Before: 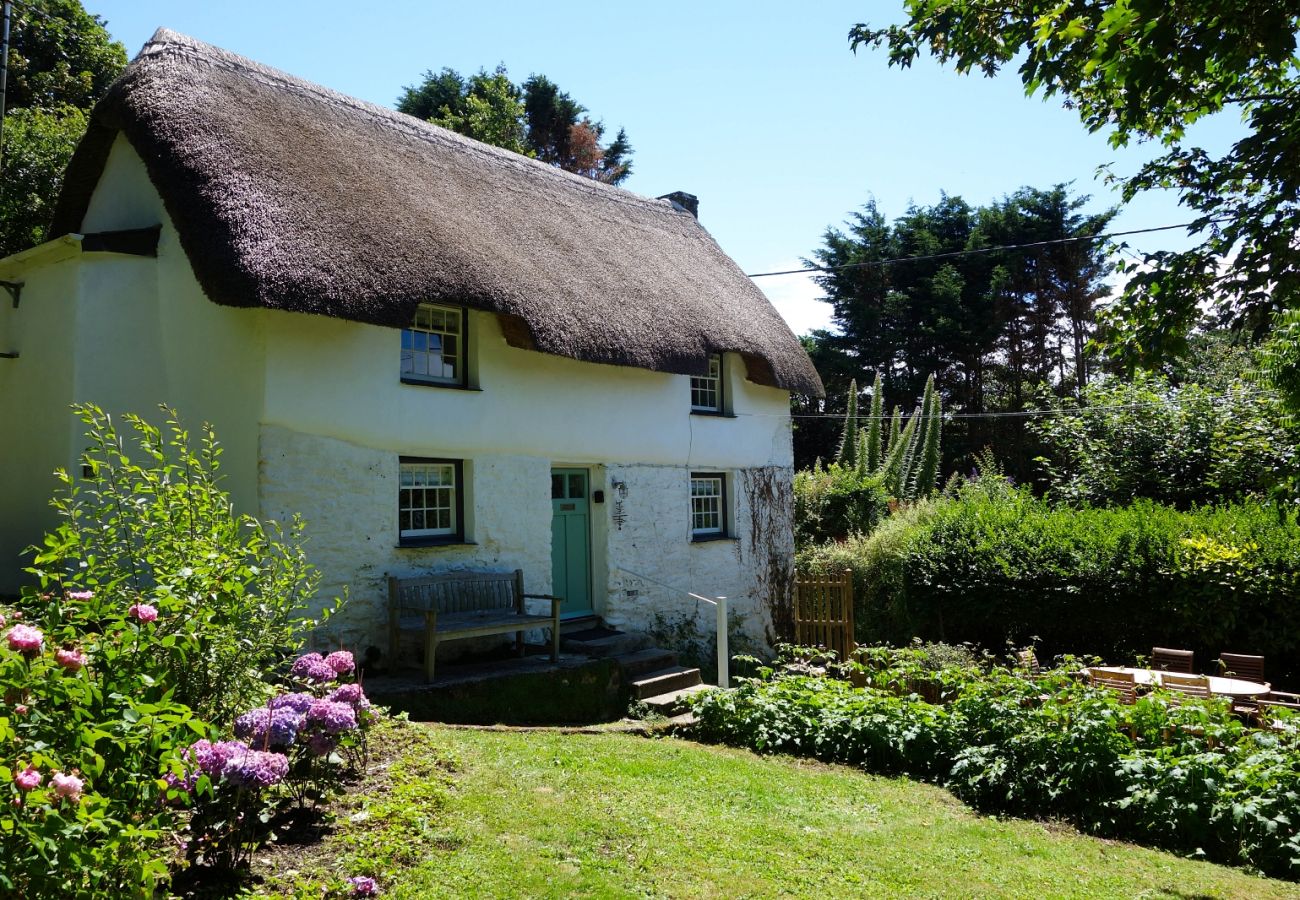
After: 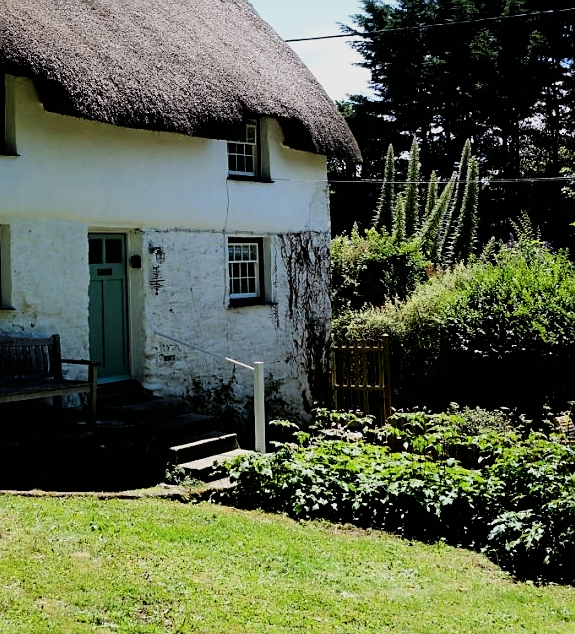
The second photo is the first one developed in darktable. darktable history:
sharpen: radius 1.901, amount 0.402, threshold 1.166
filmic rgb: black relative exposure -4.99 EV, white relative exposure 3.98 EV, hardness 2.89, contrast 1.385, iterations of high-quality reconstruction 0
crop: left 35.657%, top 26.161%, right 20.11%, bottom 3.369%
